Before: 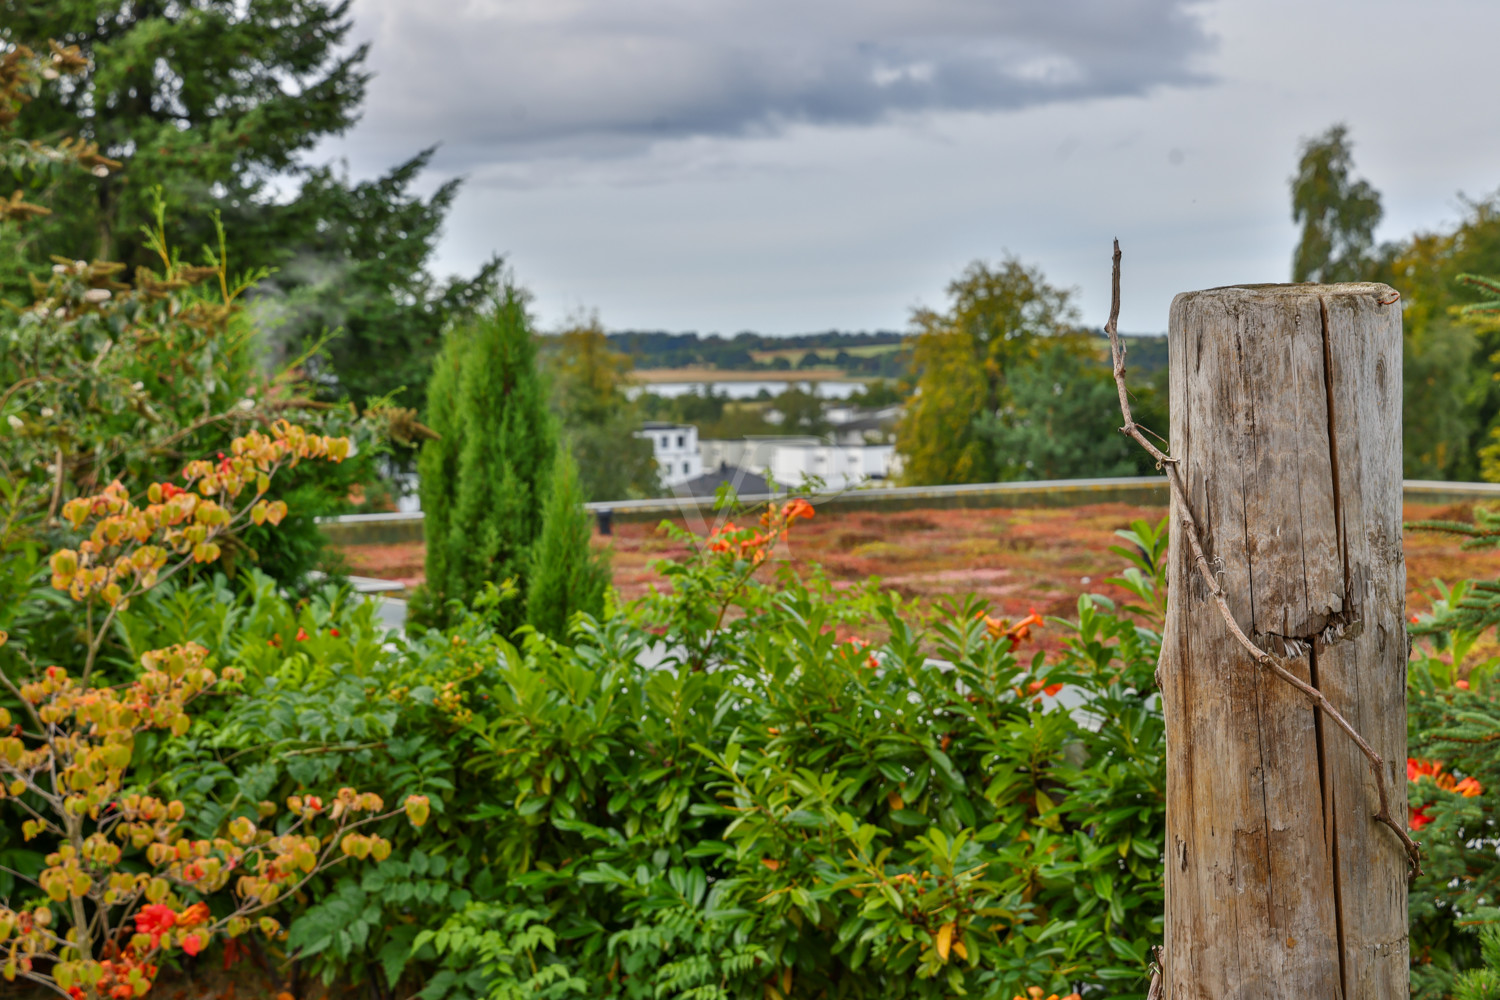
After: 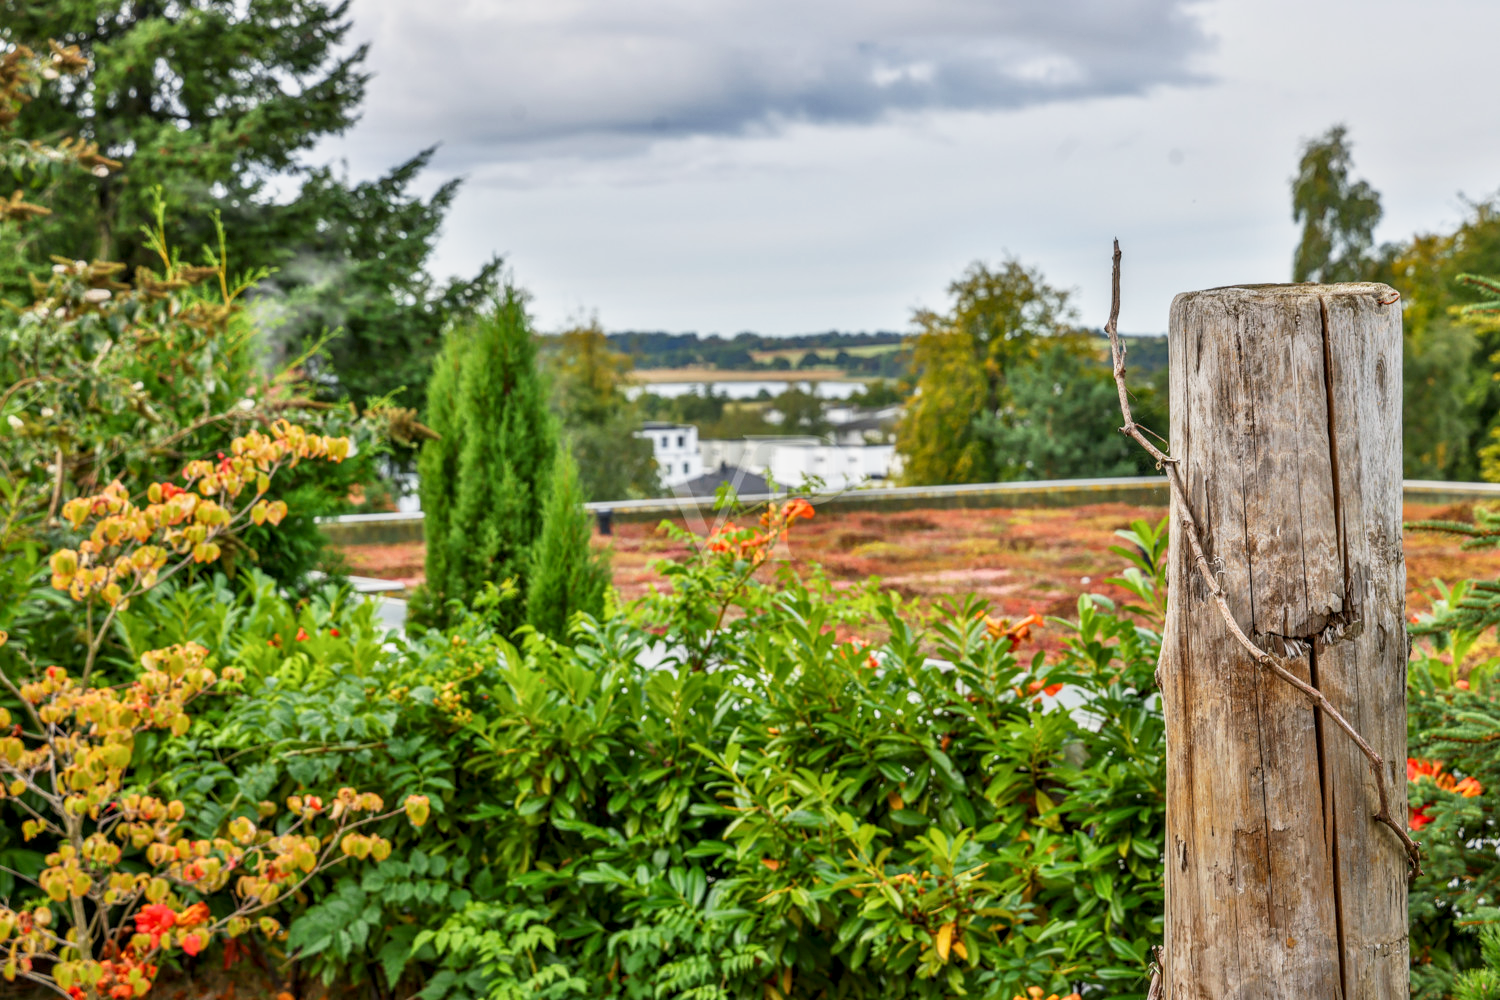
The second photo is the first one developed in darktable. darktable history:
base curve: curves: ch0 [(0, 0) (0.088, 0.125) (0.176, 0.251) (0.354, 0.501) (0.613, 0.749) (1, 0.877)], preserve colors none
local contrast: detail 130%
